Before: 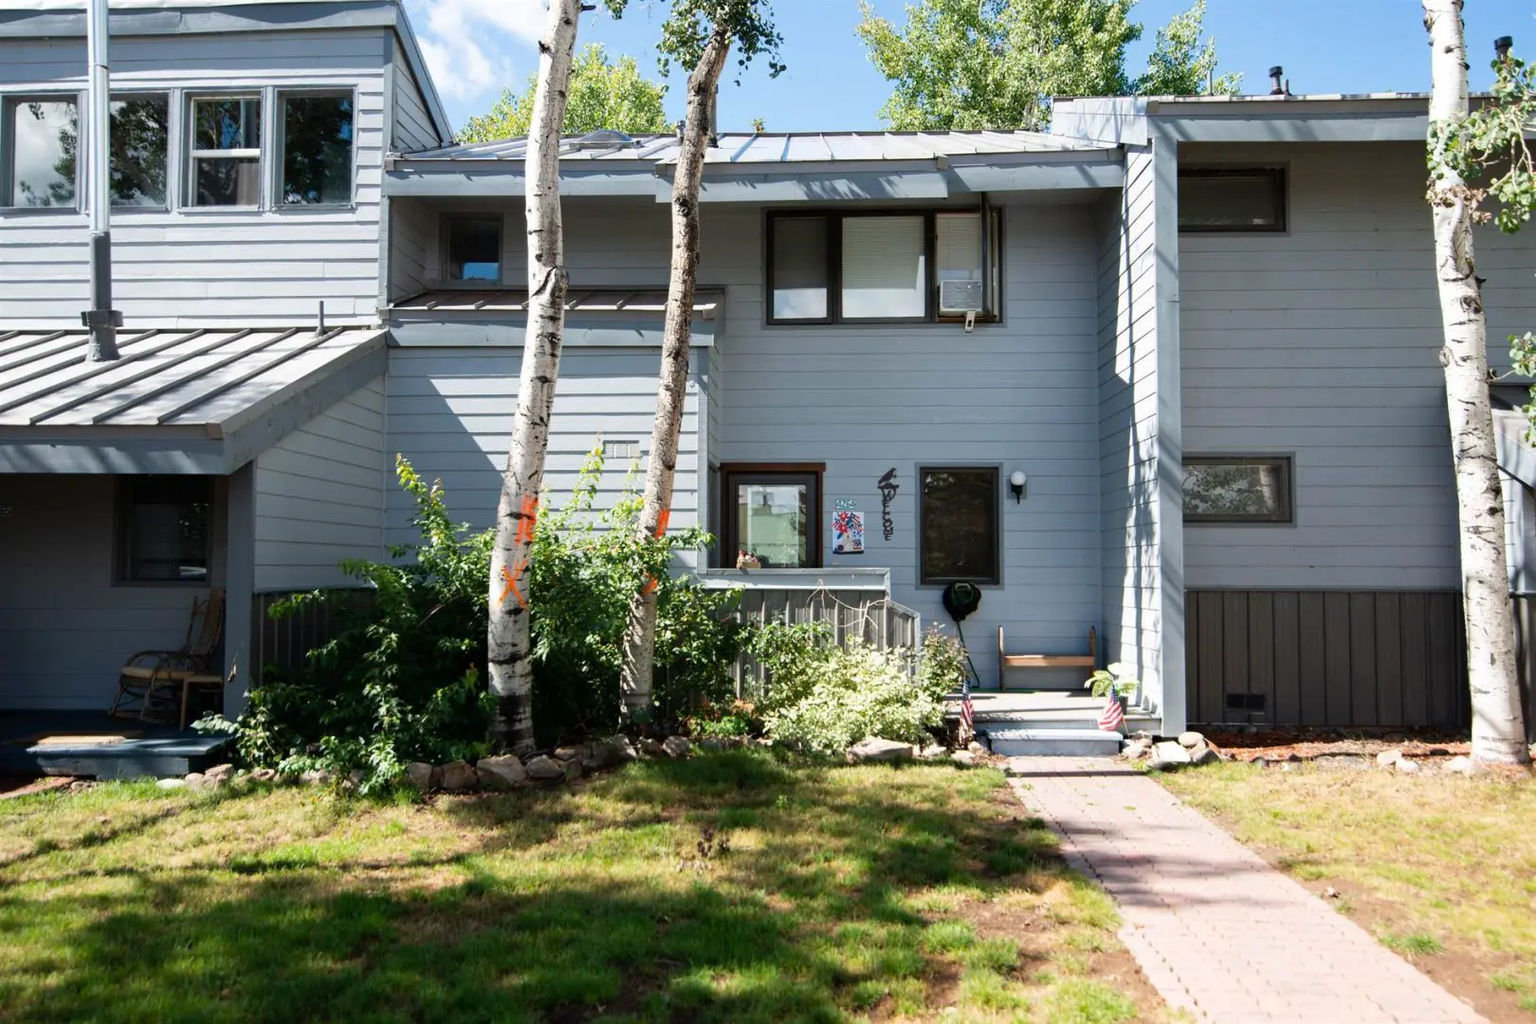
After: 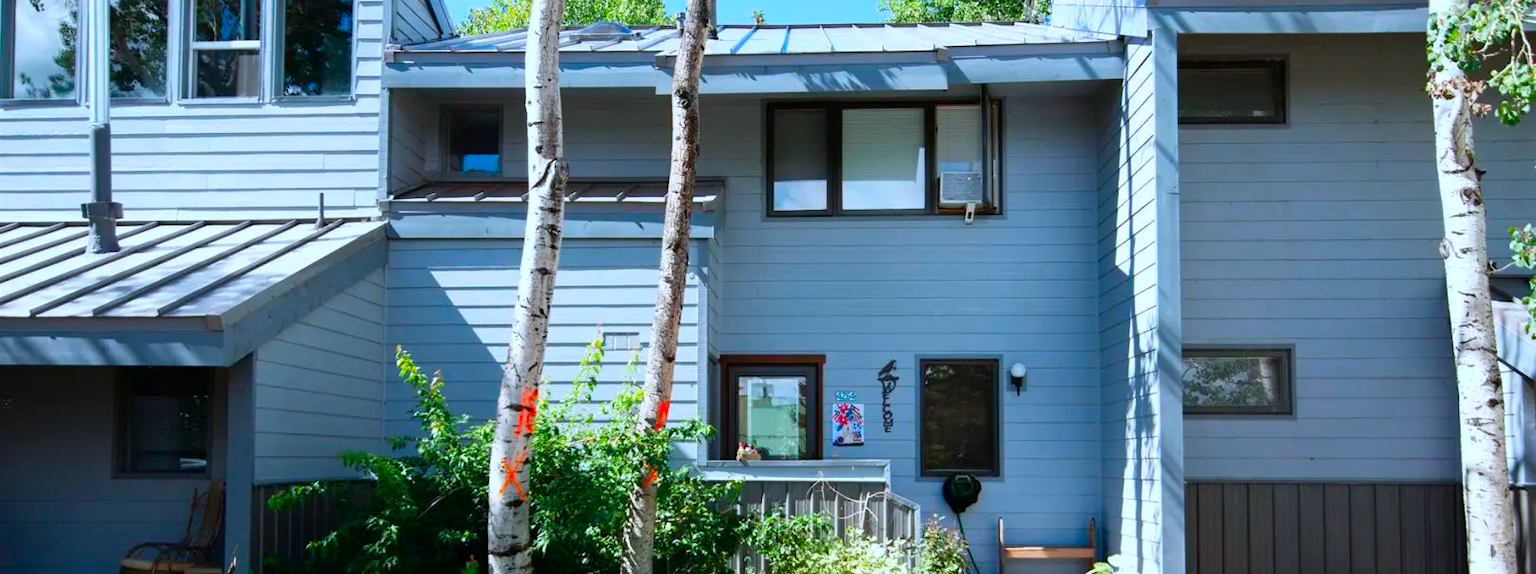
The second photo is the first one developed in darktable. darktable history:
crop and rotate: top 10.605%, bottom 33.274%
color calibration: x 0.37, y 0.382, temperature 4313.32 K
color contrast: green-magenta contrast 1.69, blue-yellow contrast 1.49
